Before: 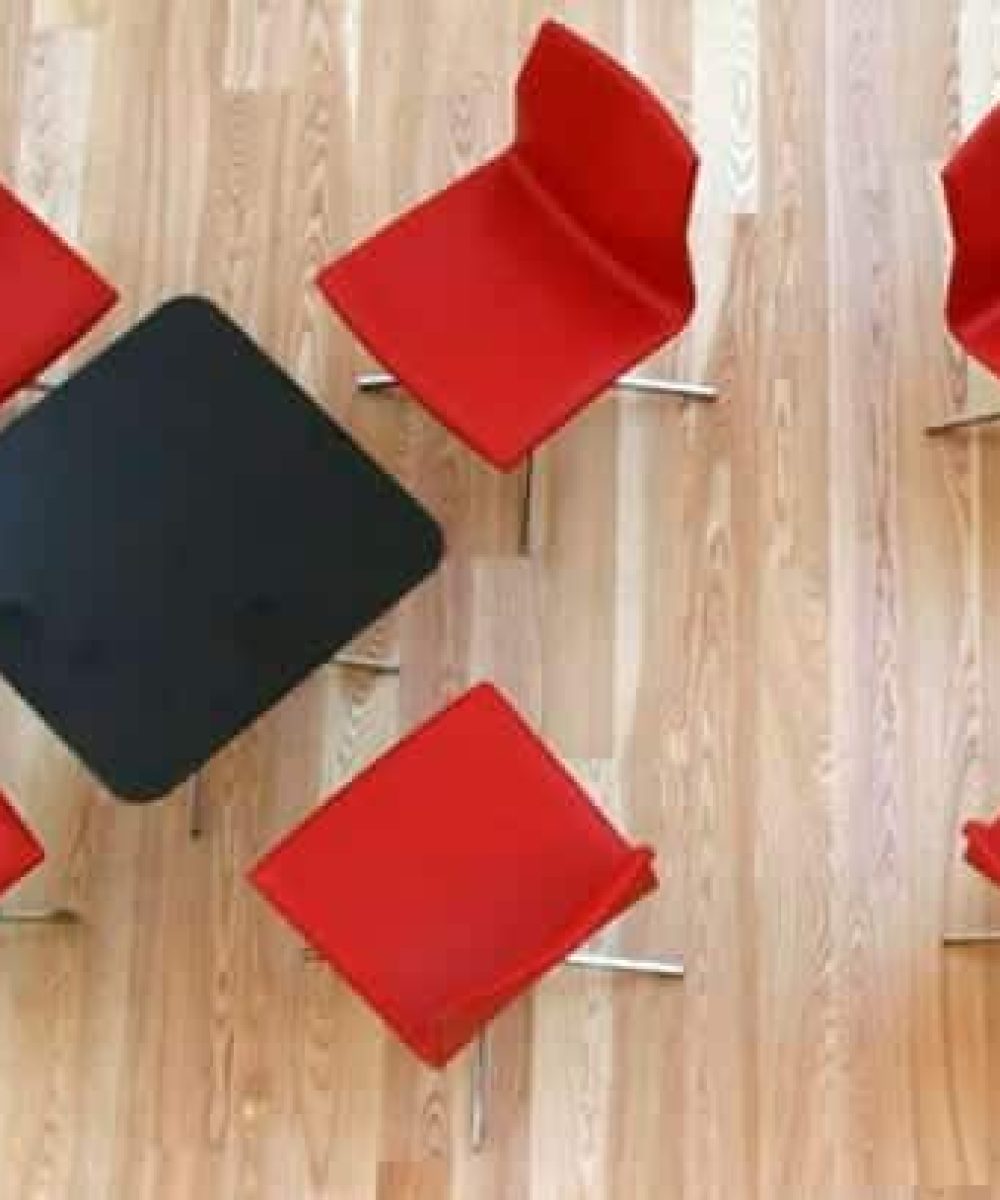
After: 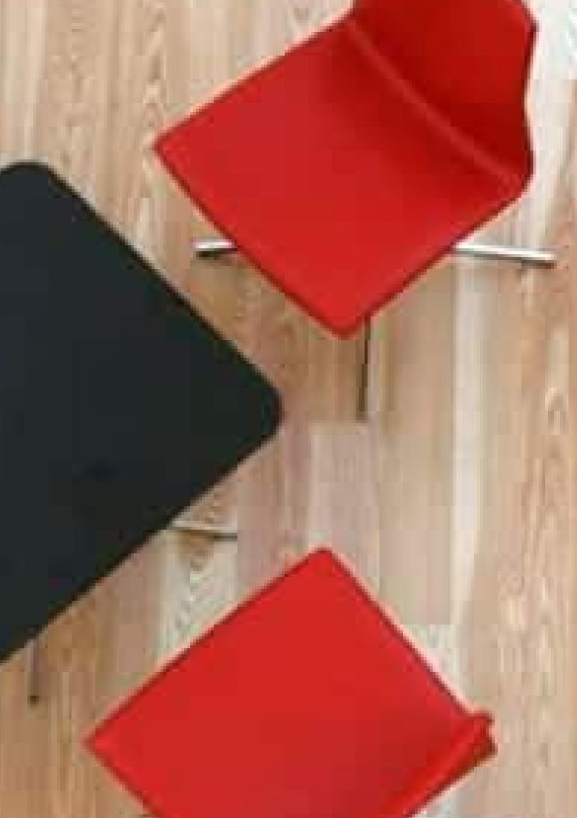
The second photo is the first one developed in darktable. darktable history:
crop: left 16.202%, top 11.208%, right 26.045%, bottom 20.557%
color correction: saturation 0.99
